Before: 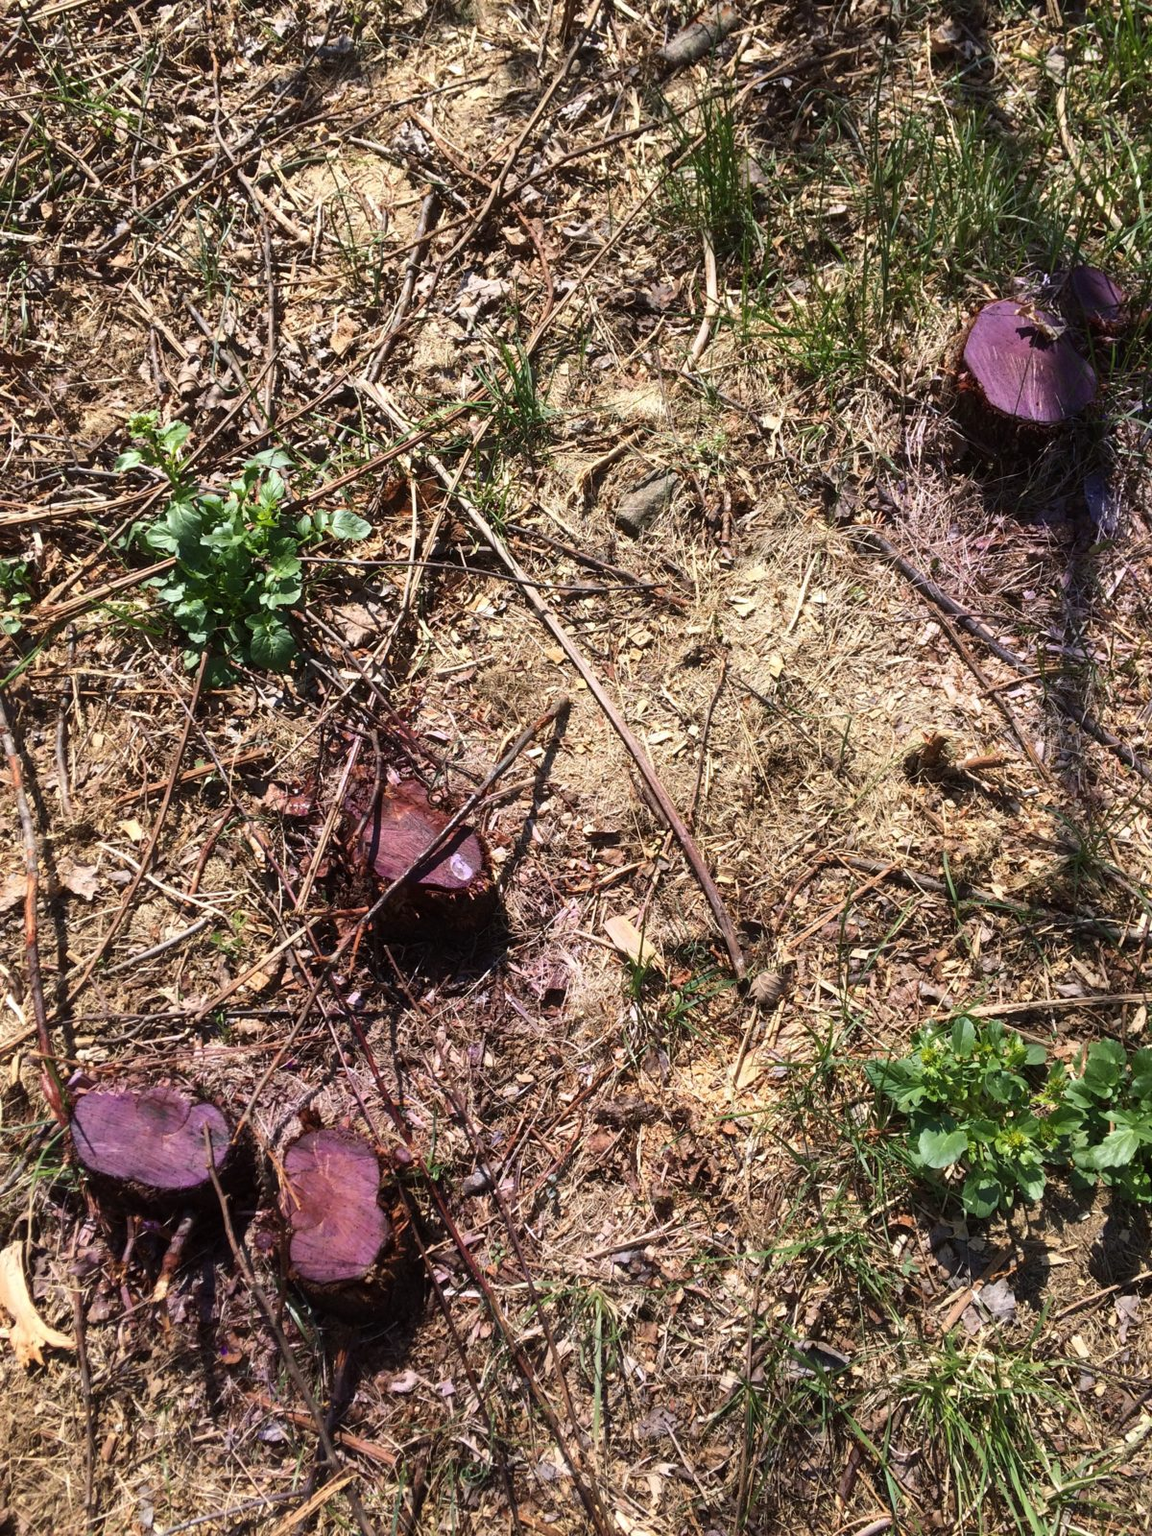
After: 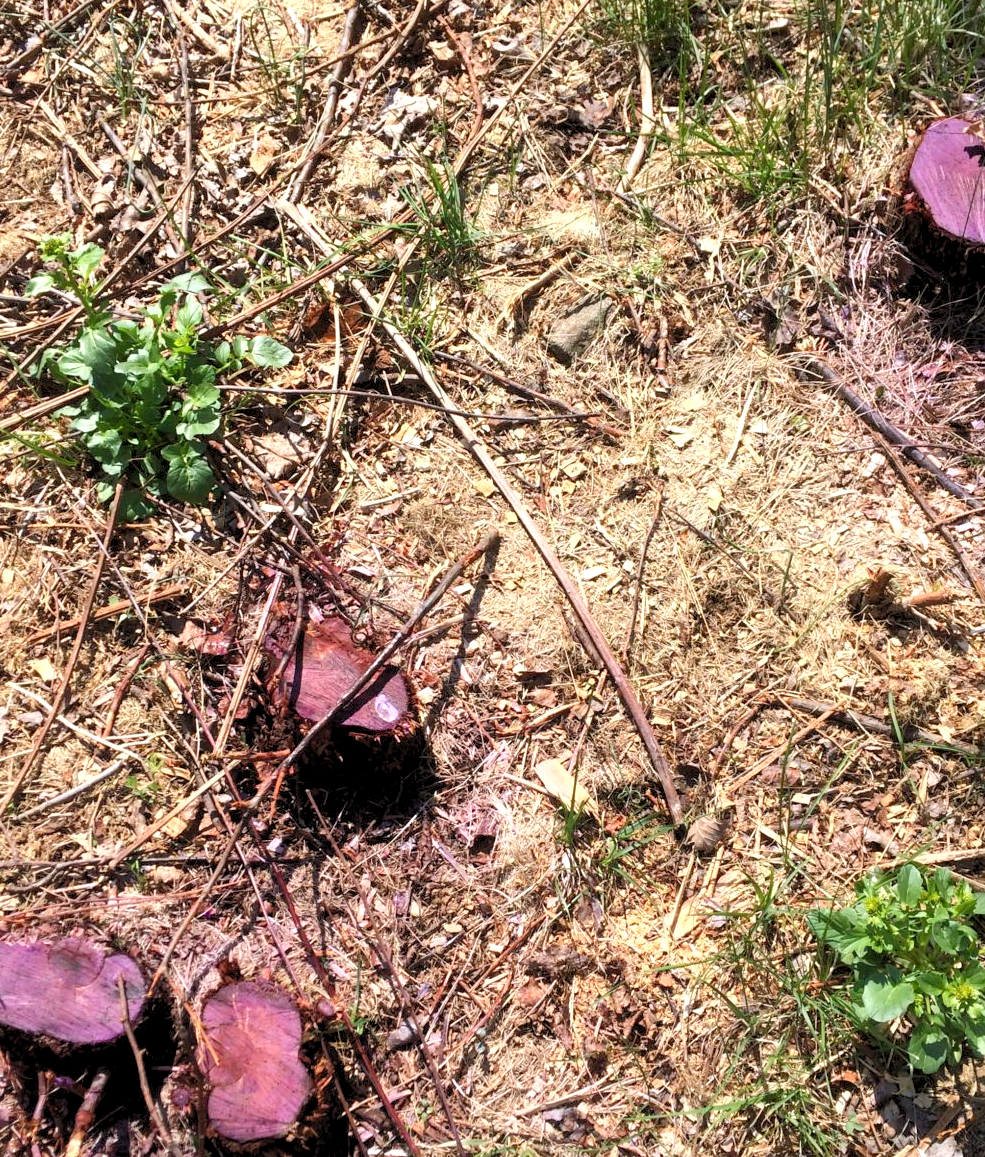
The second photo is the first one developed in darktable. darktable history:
crop: left 7.895%, top 12.234%, right 9.976%, bottom 15.399%
levels: levels [0.044, 0.416, 0.908]
